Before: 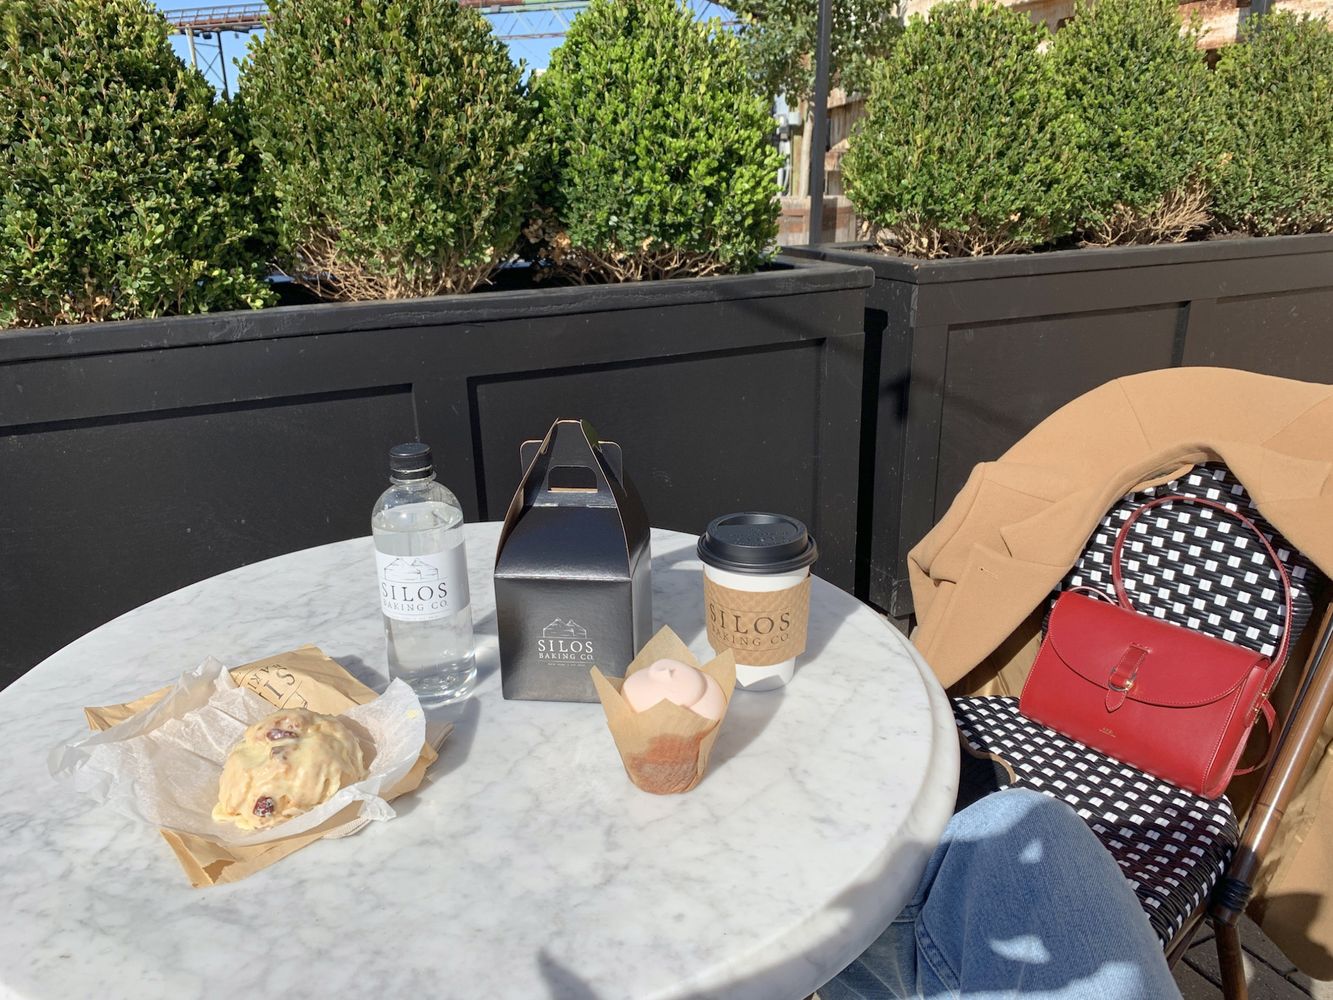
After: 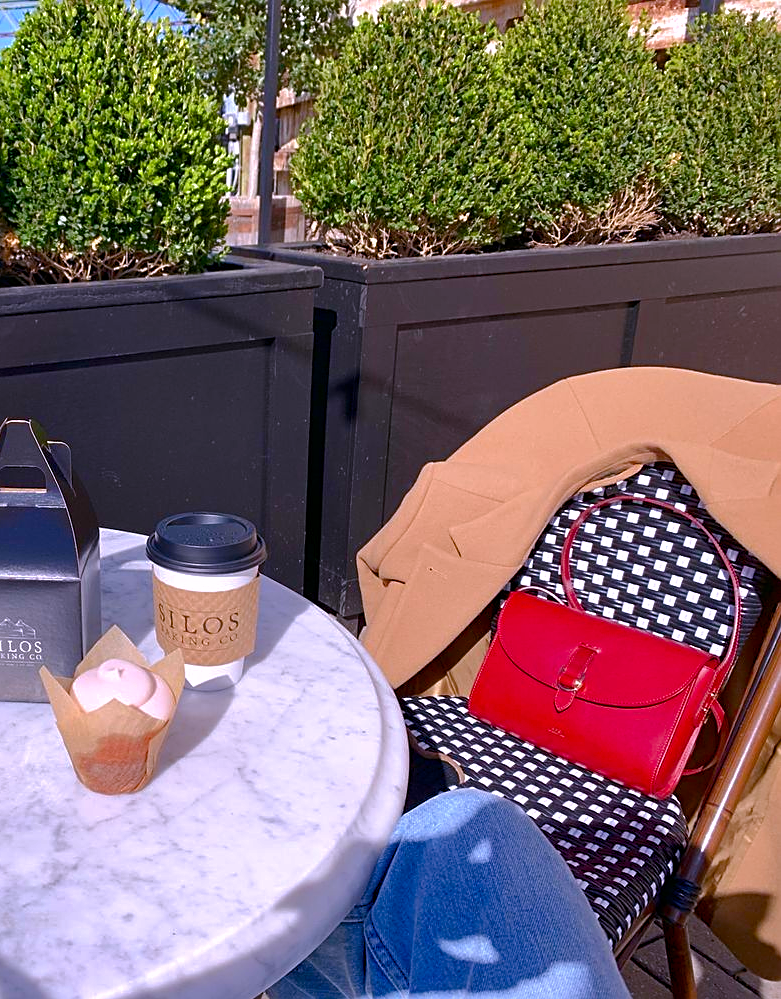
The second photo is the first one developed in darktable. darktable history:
exposure: exposure 0.2 EV, compensate highlight preservation false
vibrance: vibrance 0%
white balance: red 1.042, blue 1.17
crop: left 41.402%
contrast brightness saturation: contrast 0.07, brightness -0.14, saturation 0.11
shadows and highlights: shadows 30
sharpen: on, module defaults
color balance rgb: perceptual saturation grading › global saturation 35%, perceptual saturation grading › highlights -30%, perceptual saturation grading › shadows 35%, perceptual brilliance grading › global brilliance 3%, perceptual brilliance grading › highlights -3%, perceptual brilliance grading › shadows 3%
